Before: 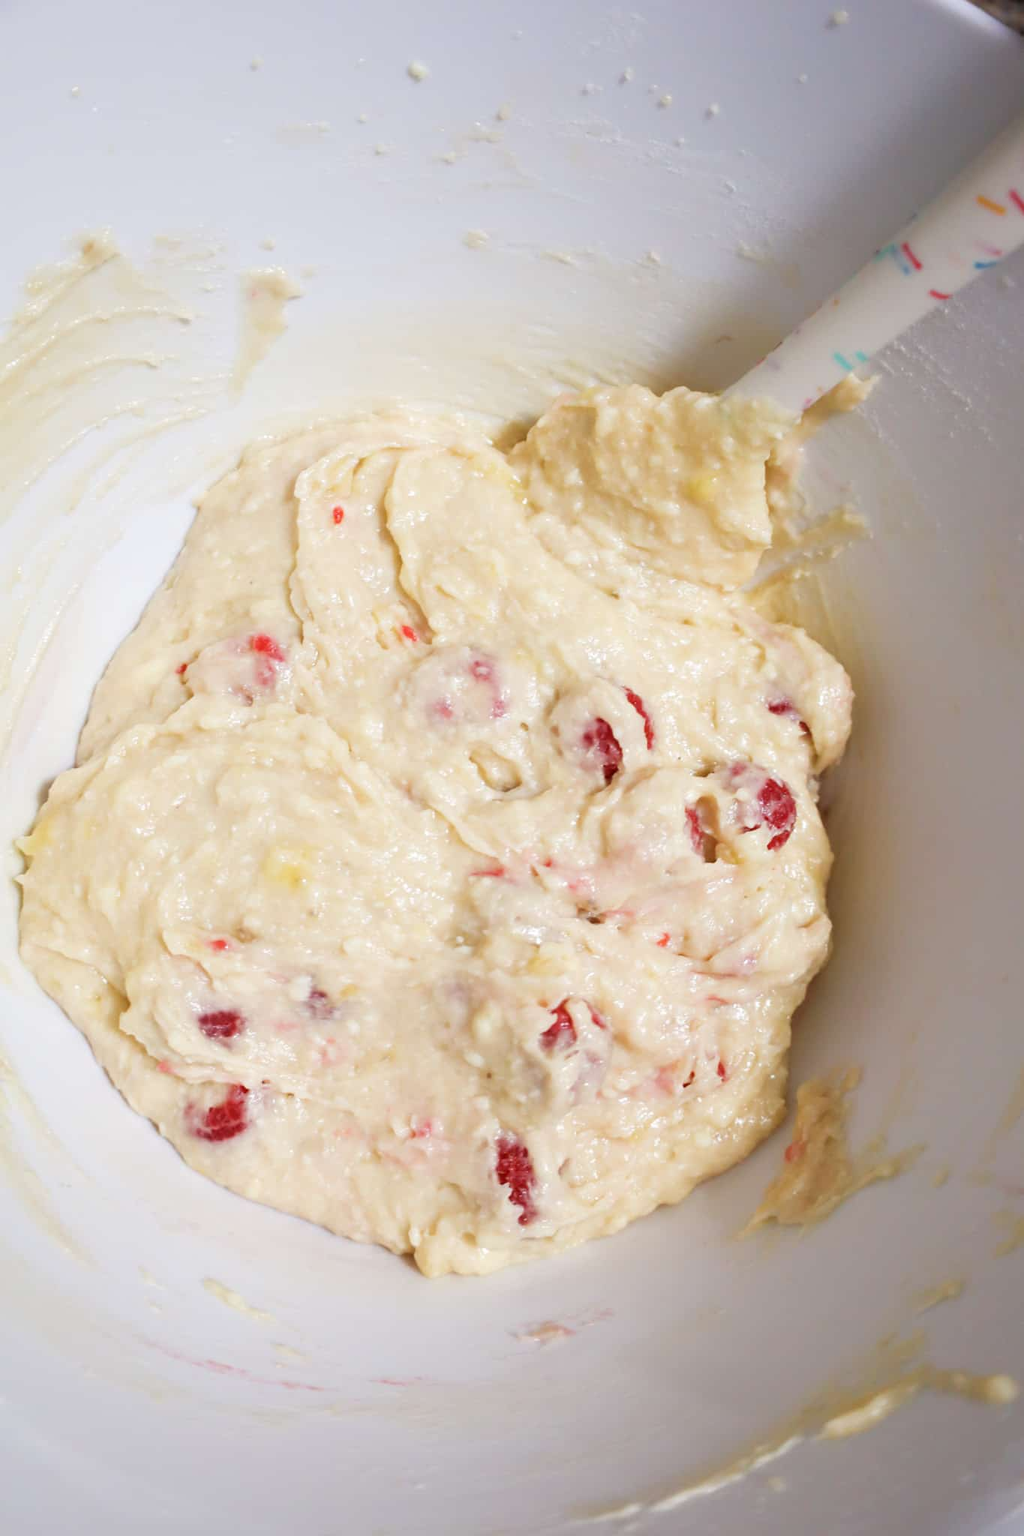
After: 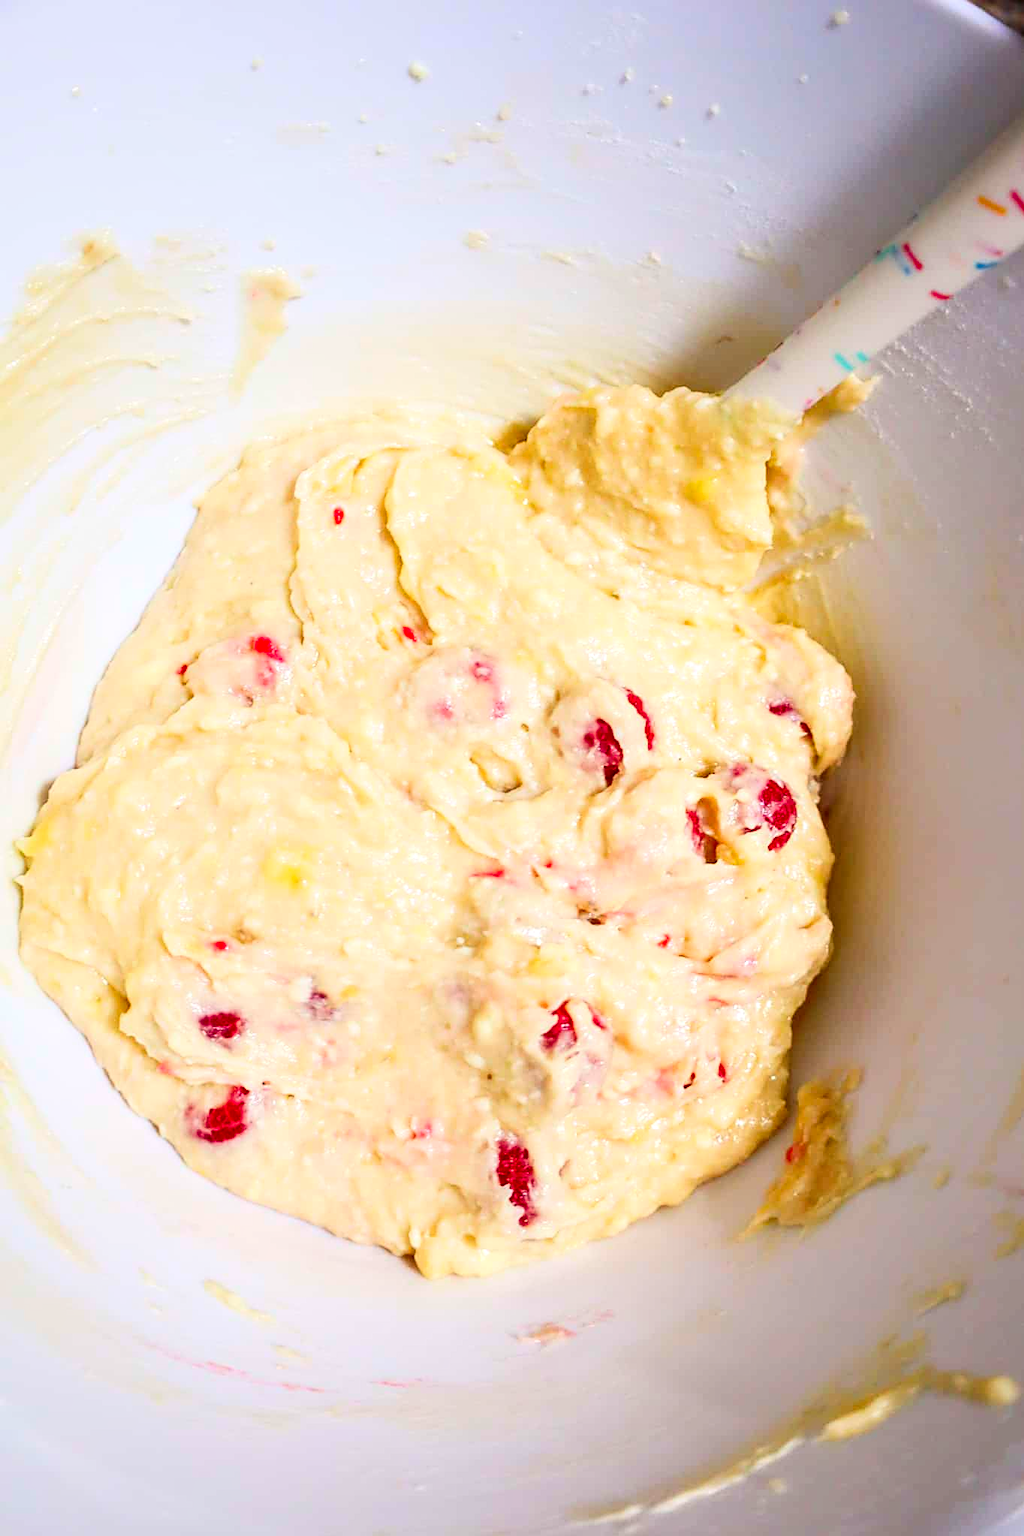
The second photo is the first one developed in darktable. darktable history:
crop: bottom 0.072%
contrast brightness saturation: contrast 0.266, brightness 0.01, saturation 0.862
haze removal: strength -0.064, compatibility mode true, adaptive false
local contrast: on, module defaults
sharpen: on, module defaults
